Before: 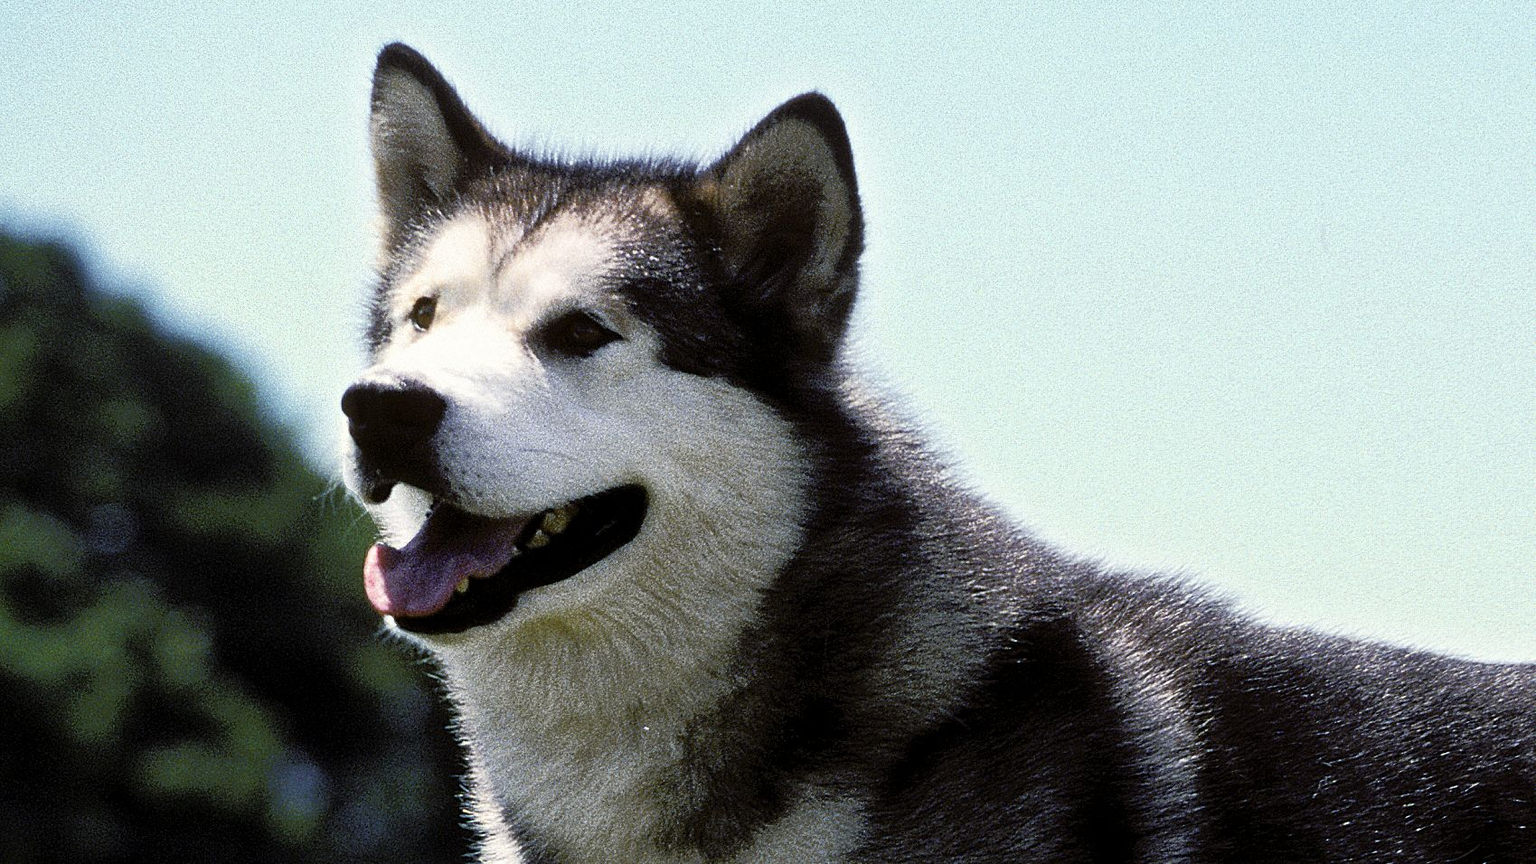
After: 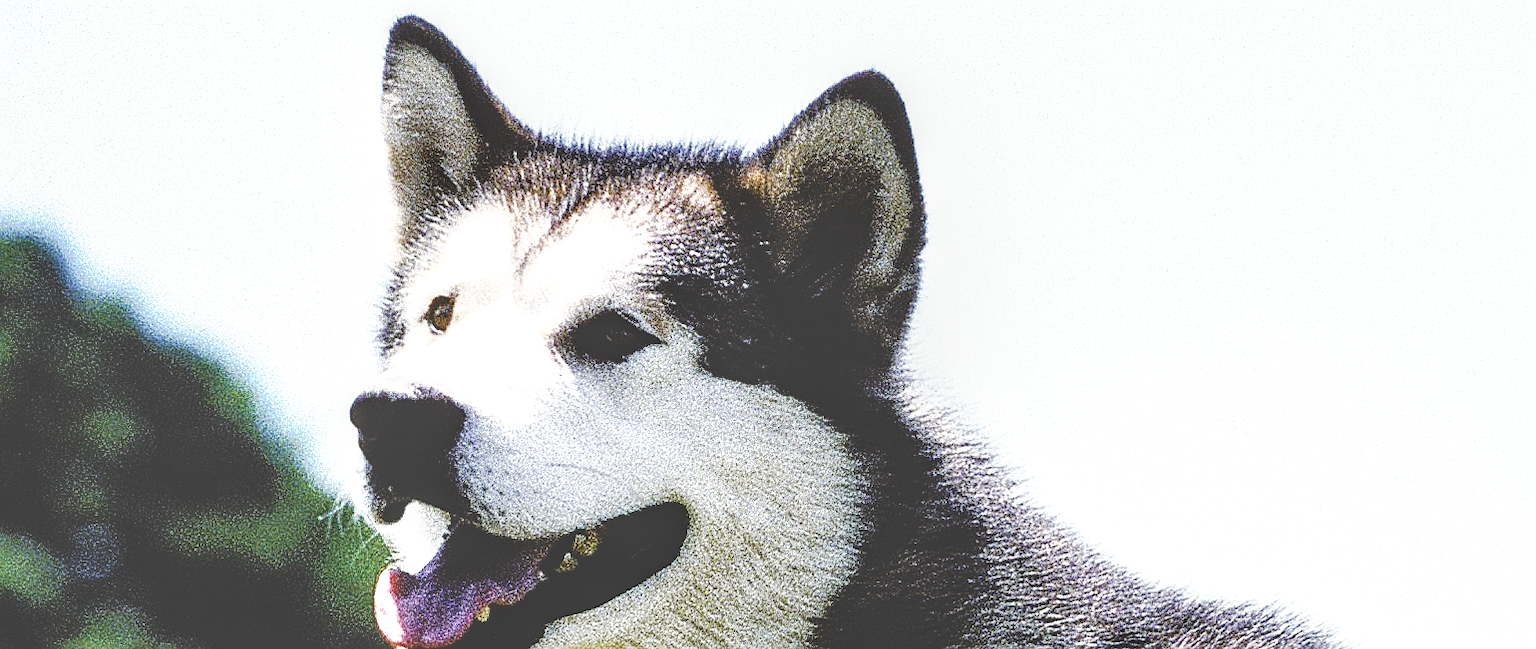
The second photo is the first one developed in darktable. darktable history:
tone curve: curves: ch0 [(0, 0) (0.003, 0.278) (0.011, 0.282) (0.025, 0.282) (0.044, 0.29) (0.069, 0.295) (0.1, 0.306) (0.136, 0.316) (0.177, 0.33) (0.224, 0.358) (0.277, 0.403) (0.335, 0.451) (0.399, 0.505) (0.468, 0.558) (0.543, 0.611) (0.623, 0.679) (0.709, 0.751) (0.801, 0.815) (0.898, 0.863) (1, 1)], preserve colors none
crop: left 1.594%, top 3.427%, right 7.754%, bottom 28.407%
contrast brightness saturation: saturation 0.13
local contrast: highlights 25%, detail 150%
exposure: exposure 0.129 EV, compensate highlight preservation false
base curve: curves: ch0 [(0, 0) (0.007, 0.004) (0.027, 0.03) (0.046, 0.07) (0.207, 0.54) (0.442, 0.872) (0.673, 0.972) (1, 1)], preserve colors none
sharpen: on, module defaults
